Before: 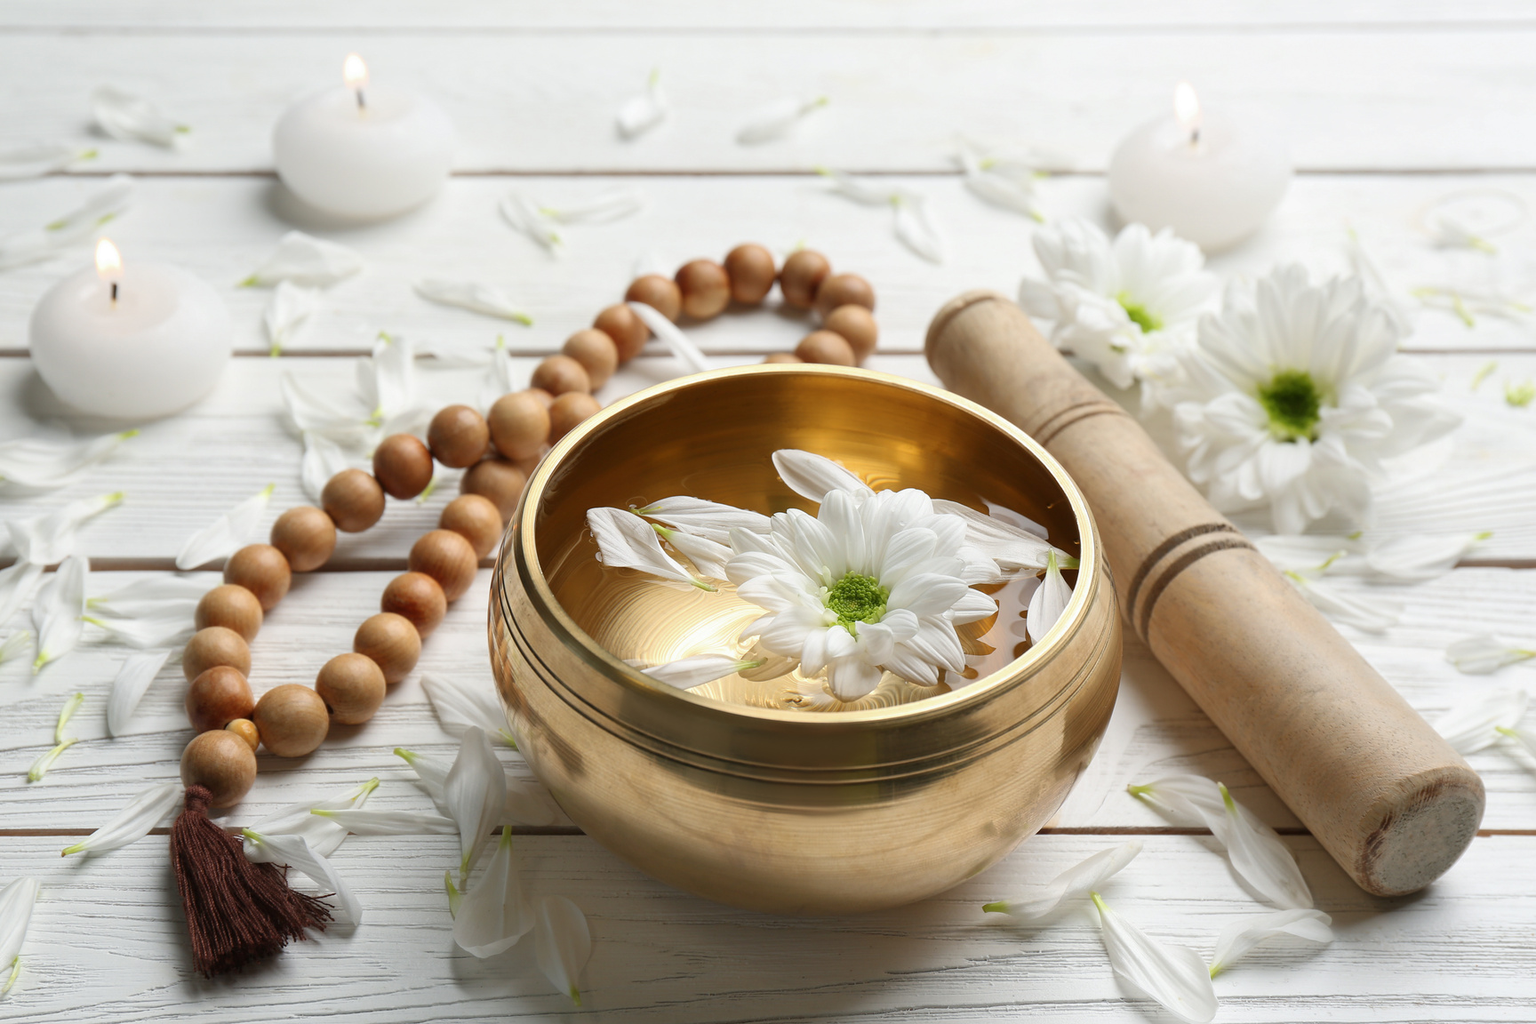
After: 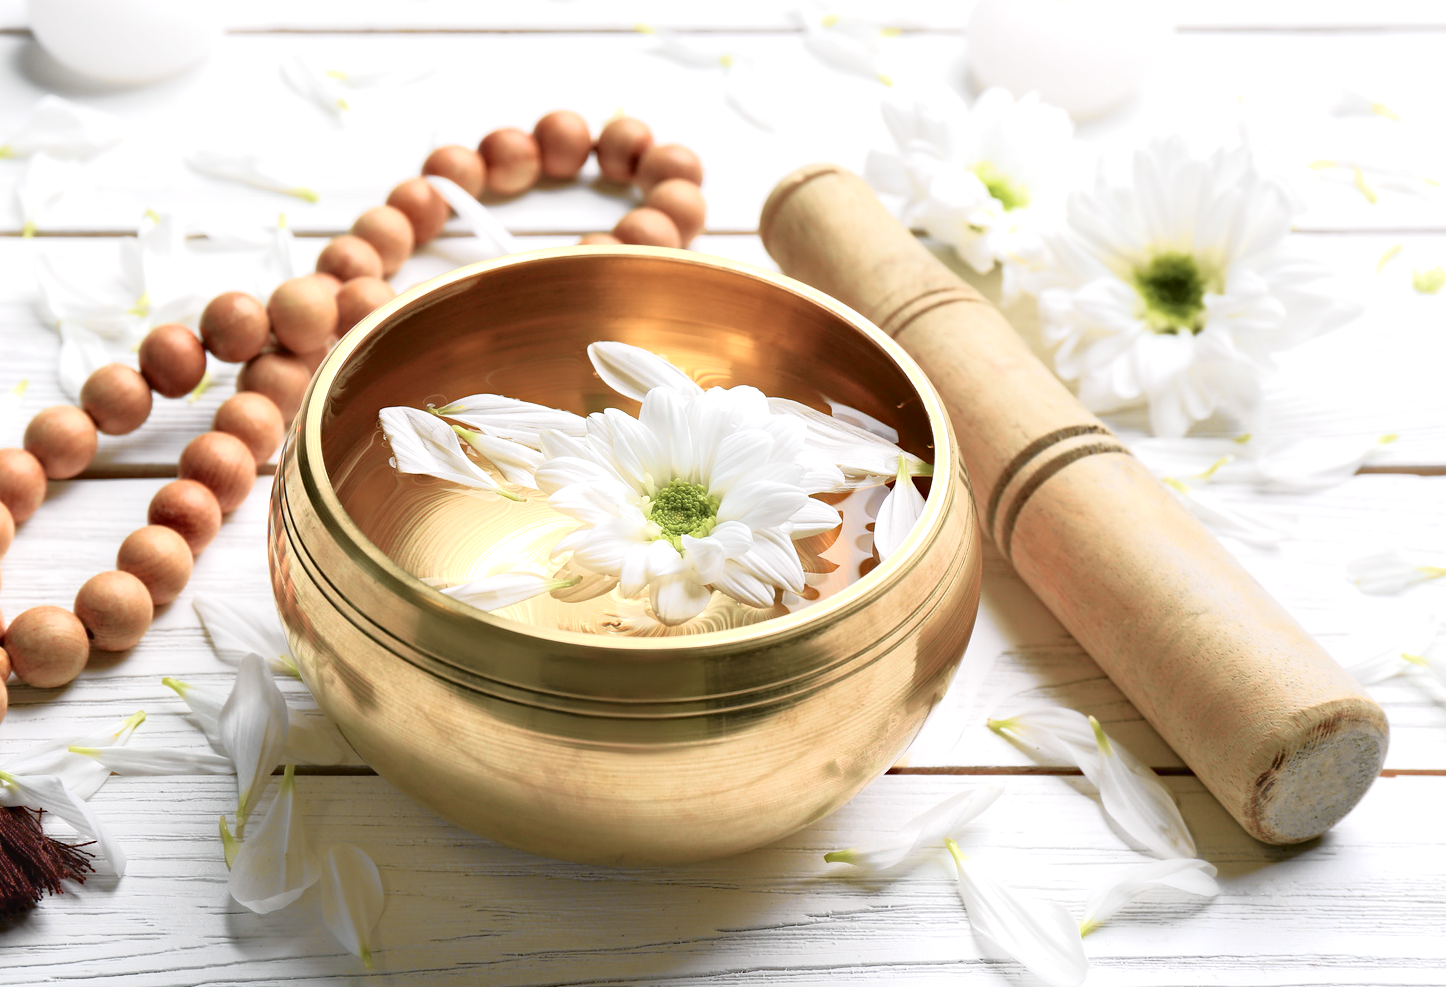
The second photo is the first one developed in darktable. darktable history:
exposure: black level correction 0.001, exposure 0.5 EV, compensate exposure bias true, compensate highlight preservation false
haze removal: adaptive false
color calibration: illuminant custom, x 0.348, y 0.366, temperature 4940.58 K
velvia: on, module defaults
tone equalizer: on, module defaults
crop: left 16.315%, top 14.246%
tone curve: curves: ch0 [(0, 0.009) (0.105, 0.08) (0.195, 0.18) (0.283, 0.316) (0.384, 0.434) (0.485, 0.531) (0.638, 0.69) (0.81, 0.872) (1, 0.977)]; ch1 [(0, 0) (0.161, 0.092) (0.35, 0.33) (0.379, 0.401) (0.456, 0.469) (0.502, 0.5) (0.525, 0.514) (0.586, 0.604) (0.642, 0.645) (0.858, 0.817) (1, 0.942)]; ch2 [(0, 0) (0.371, 0.362) (0.437, 0.437) (0.48, 0.49) (0.53, 0.515) (0.56, 0.571) (0.622, 0.606) (0.881, 0.795) (1, 0.929)], color space Lab, independent channels, preserve colors none
